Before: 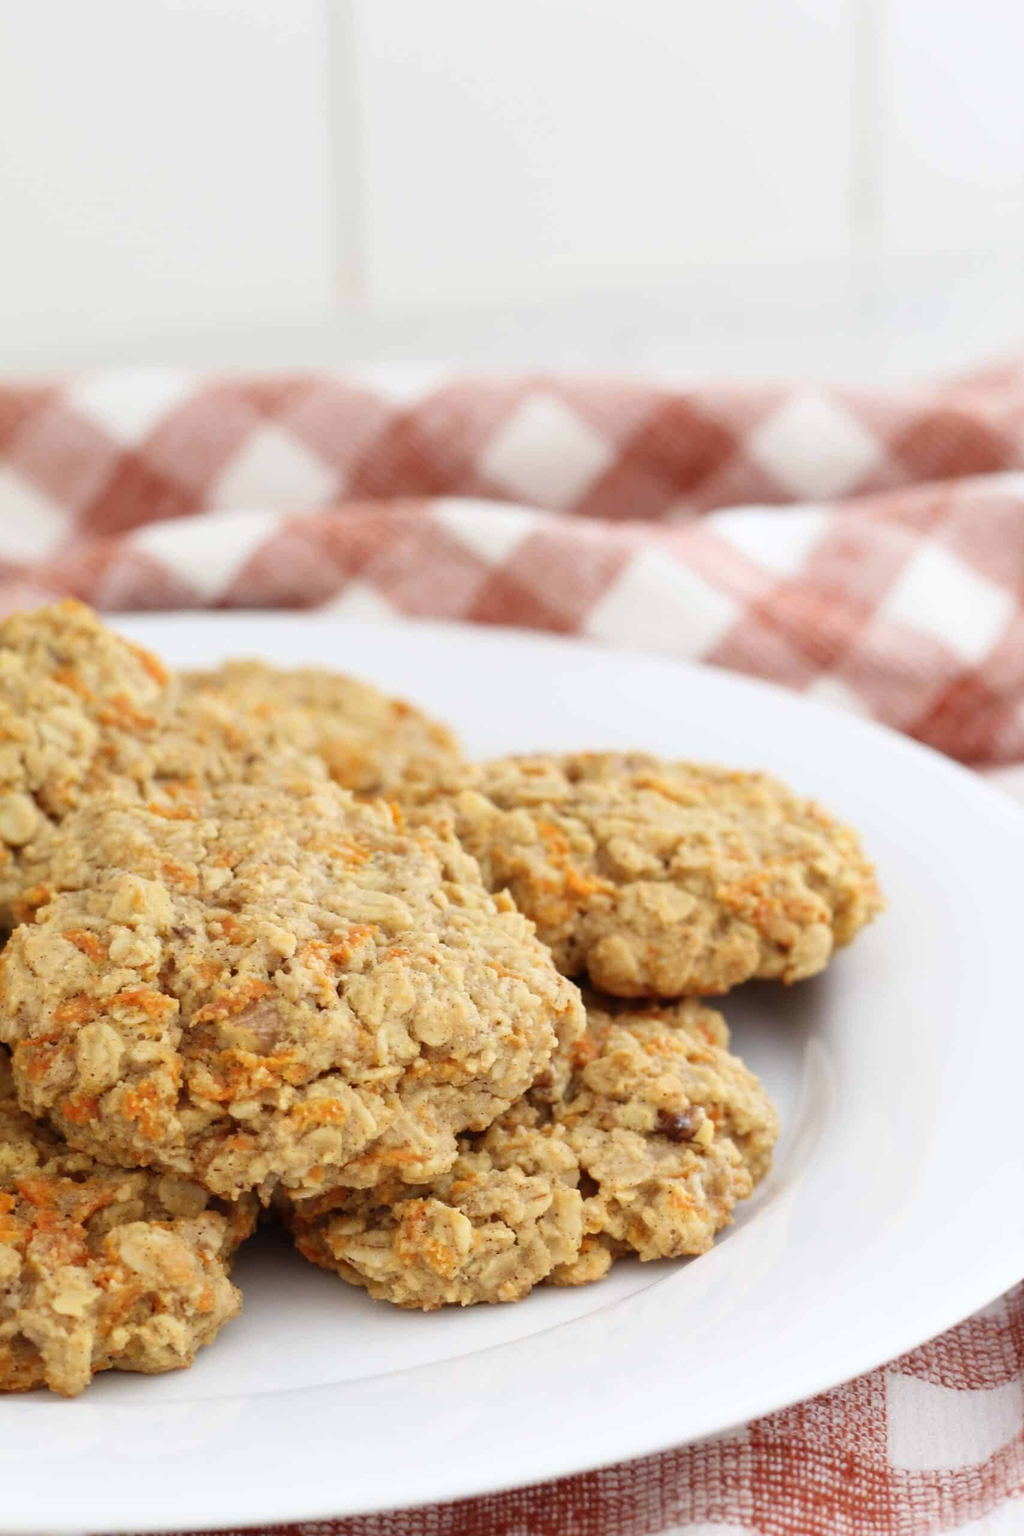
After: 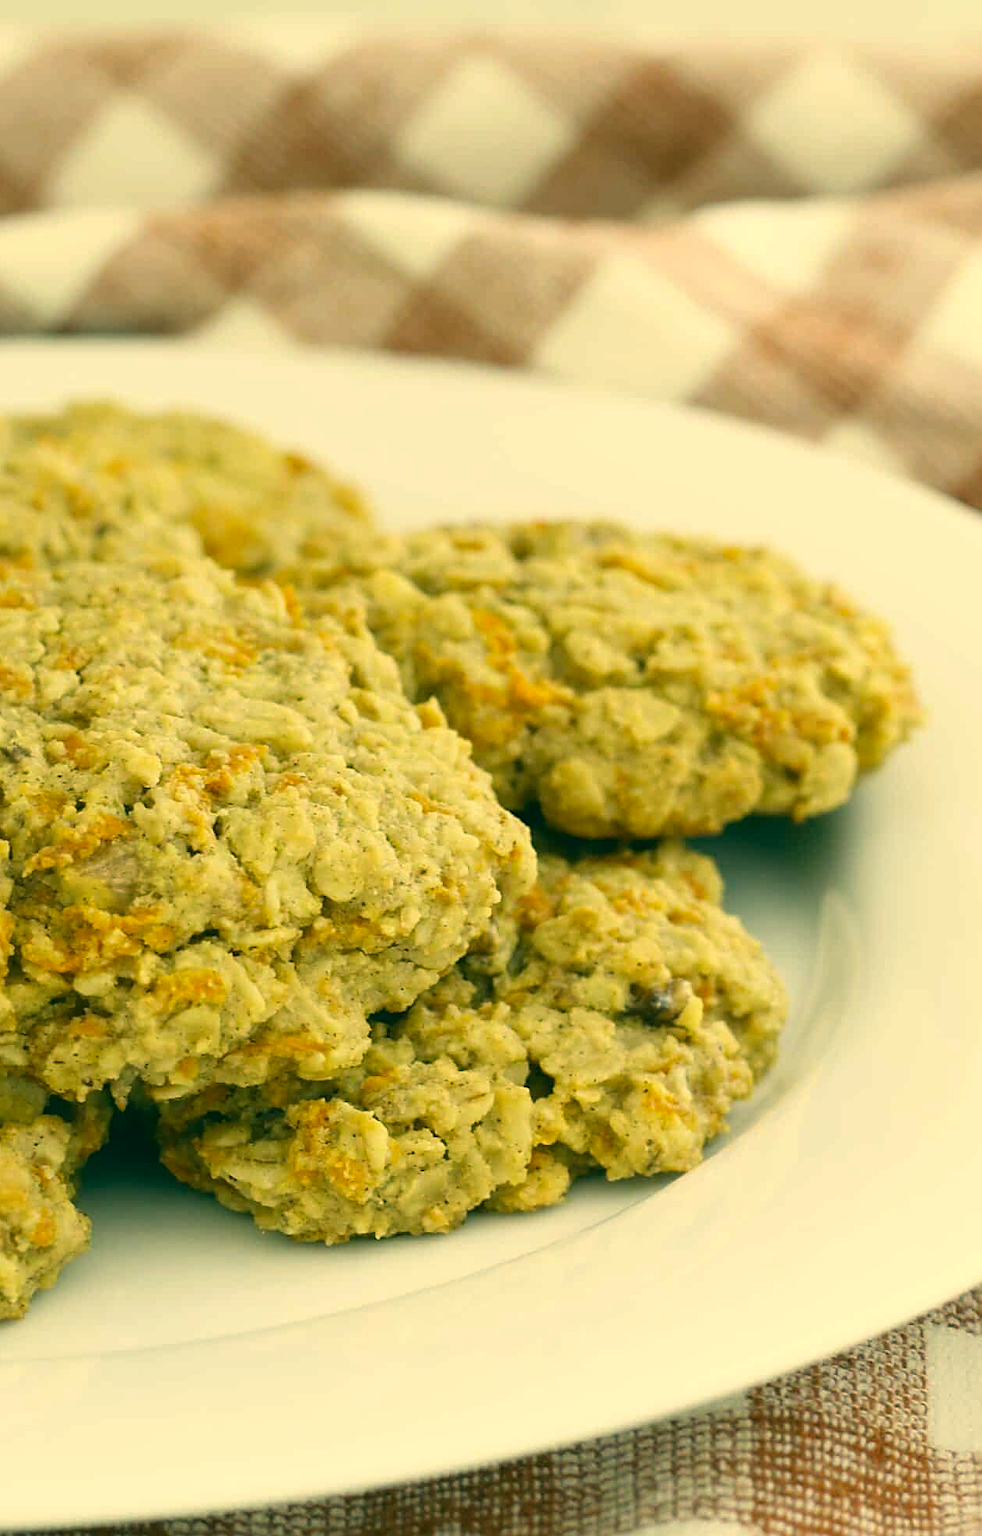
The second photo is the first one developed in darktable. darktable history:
sharpen: on, module defaults
crop: left 16.871%, top 22.857%, right 9.116%
color correction: highlights a* 1.83, highlights b* 34.02, shadows a* -36.68, shadows b* -5.48
